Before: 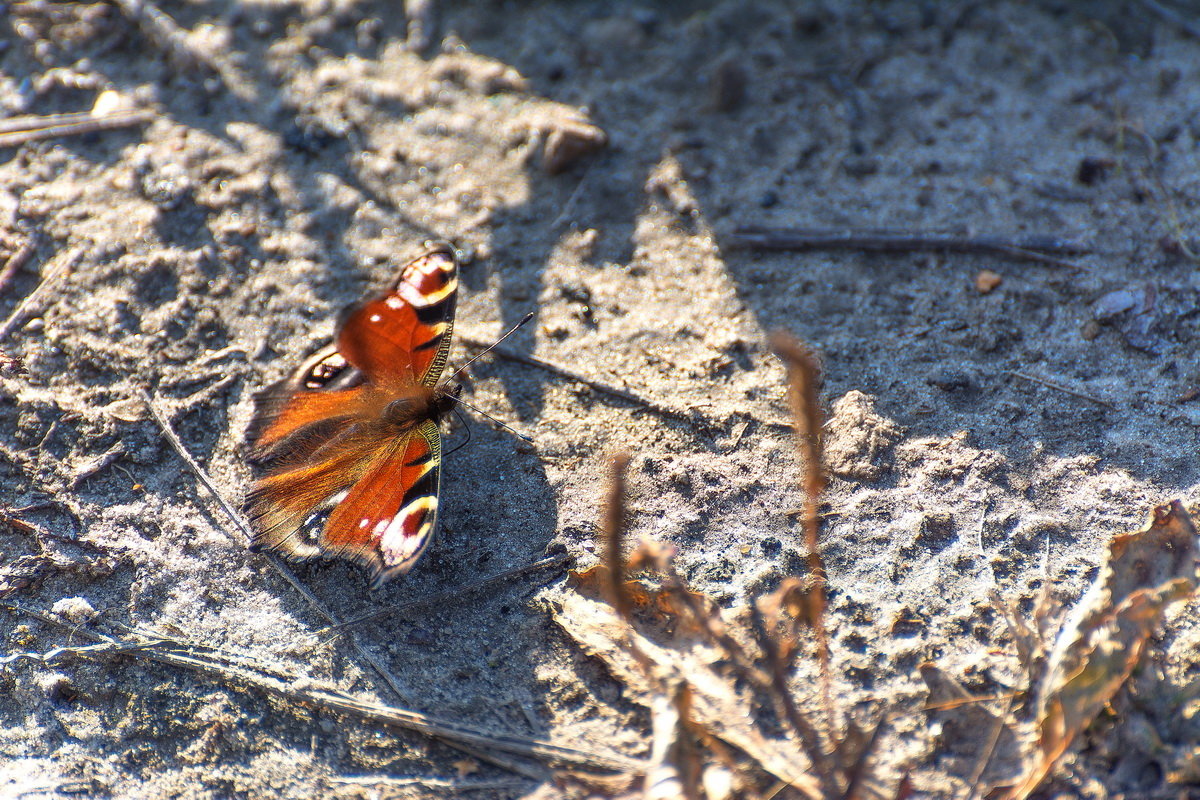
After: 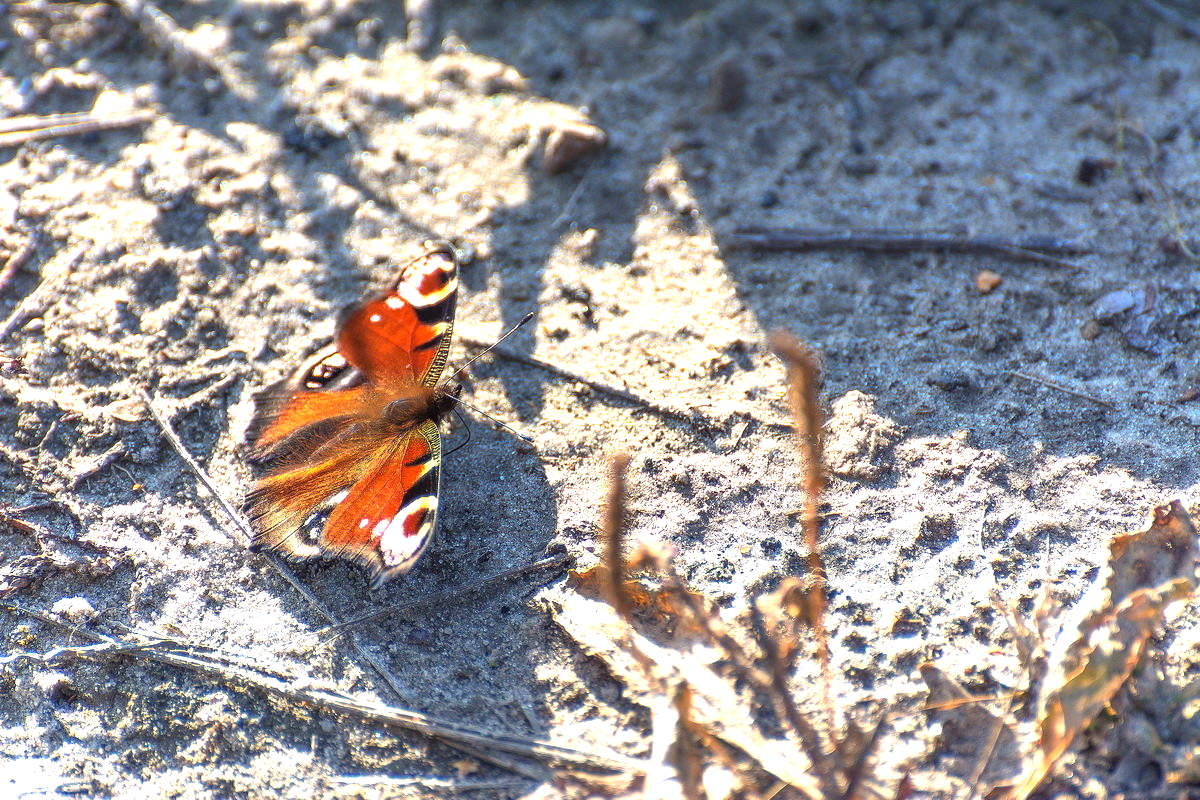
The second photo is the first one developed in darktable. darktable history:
exposure: exposure 0.79 EV, compensate highlight preservation false
